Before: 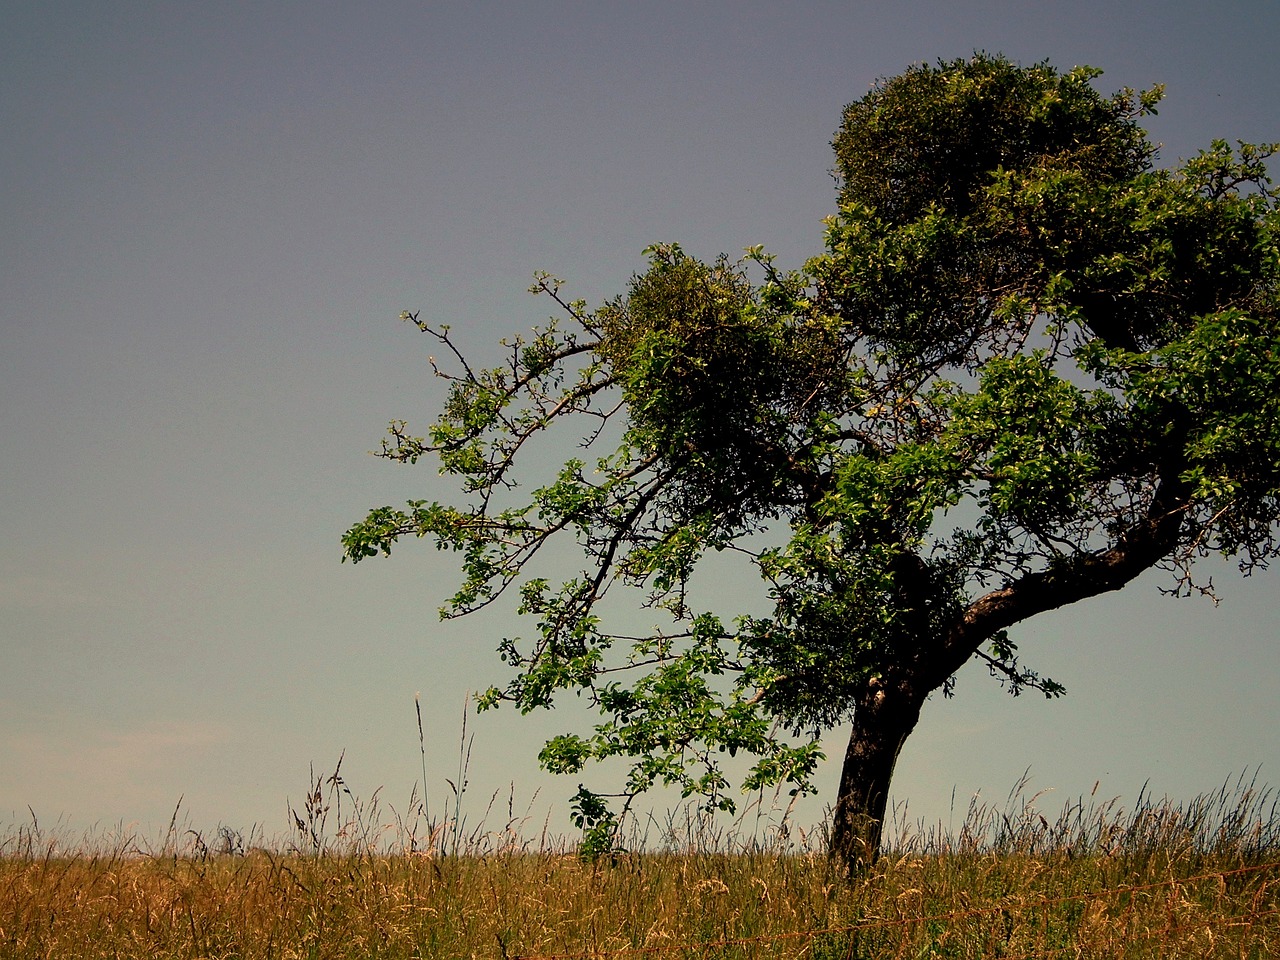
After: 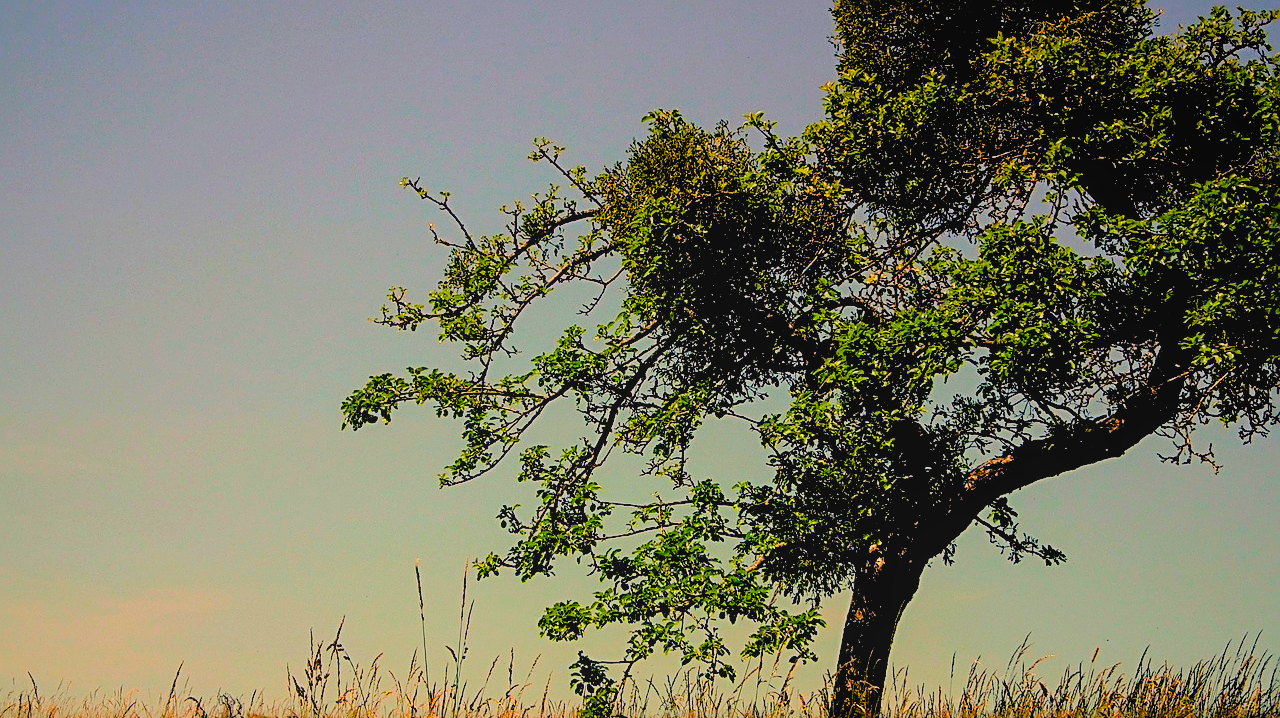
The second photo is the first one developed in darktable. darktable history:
sharpen: radius 2.831, amount 0.719
crop: top 13.877%, bottom 11.297%
color balance rgb: linear chroma grading › global chroma 25.552%, perceptual saturation grading › global saturation 20.765%, perceptual saturation grading › highlights -19.777%, perceptual saturation grading › shadows 29.934%, global vibrance 14.639%
contrast brightness saturation: contrast 0.068, brightness 0.178, saturation 0.41
local contrast: detail 110%
filmic rgb: black relative exposure -4.61 EV, white relative exposure 4.8 EV, hardness 2.36, latitude 35.96%, contrast 1.049, highlights saturation mix 1.07%, shadows ↔ highlights balance 1.18%, color science v4 (2020)
